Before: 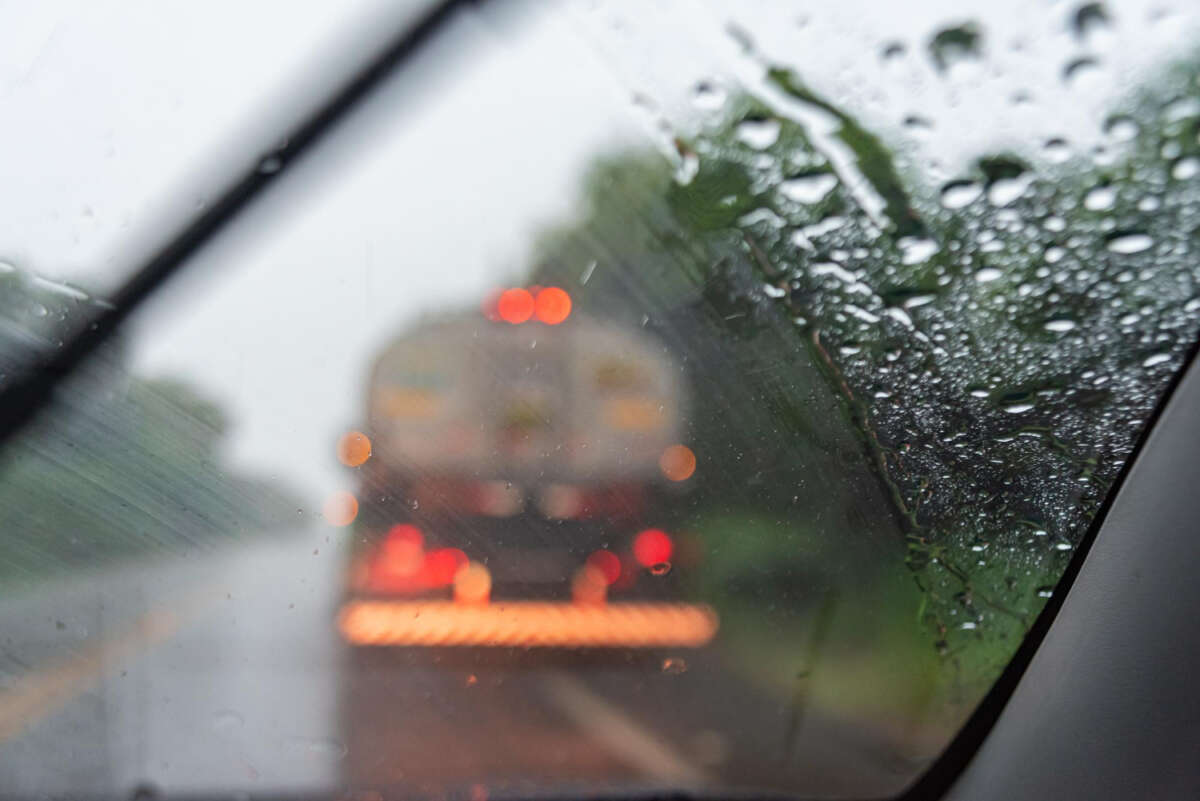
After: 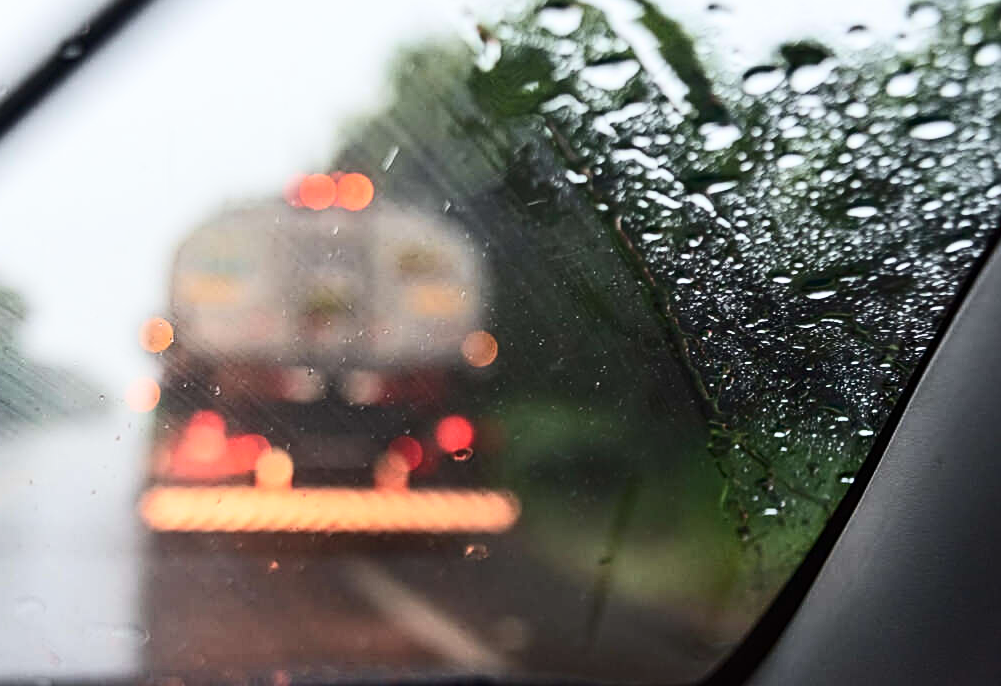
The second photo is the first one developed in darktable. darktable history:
sharpen: on, module defaults
contrast brightness saturation: contrast 0.383, brightness 0.111
crop: left 16.524%, top 14.269%
